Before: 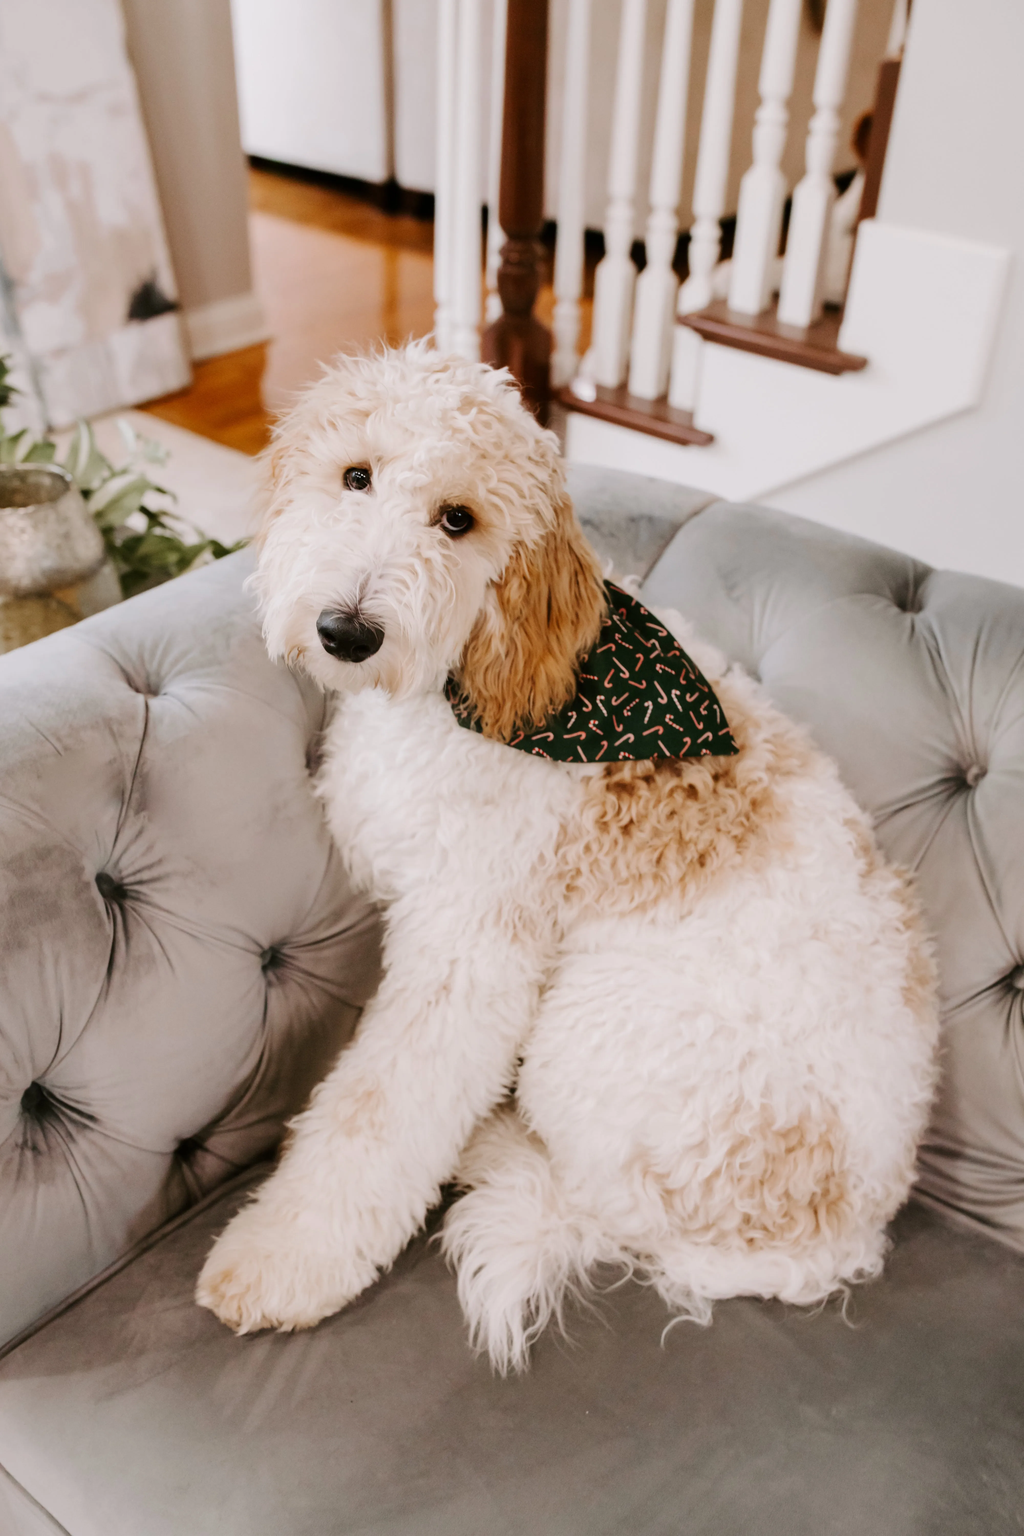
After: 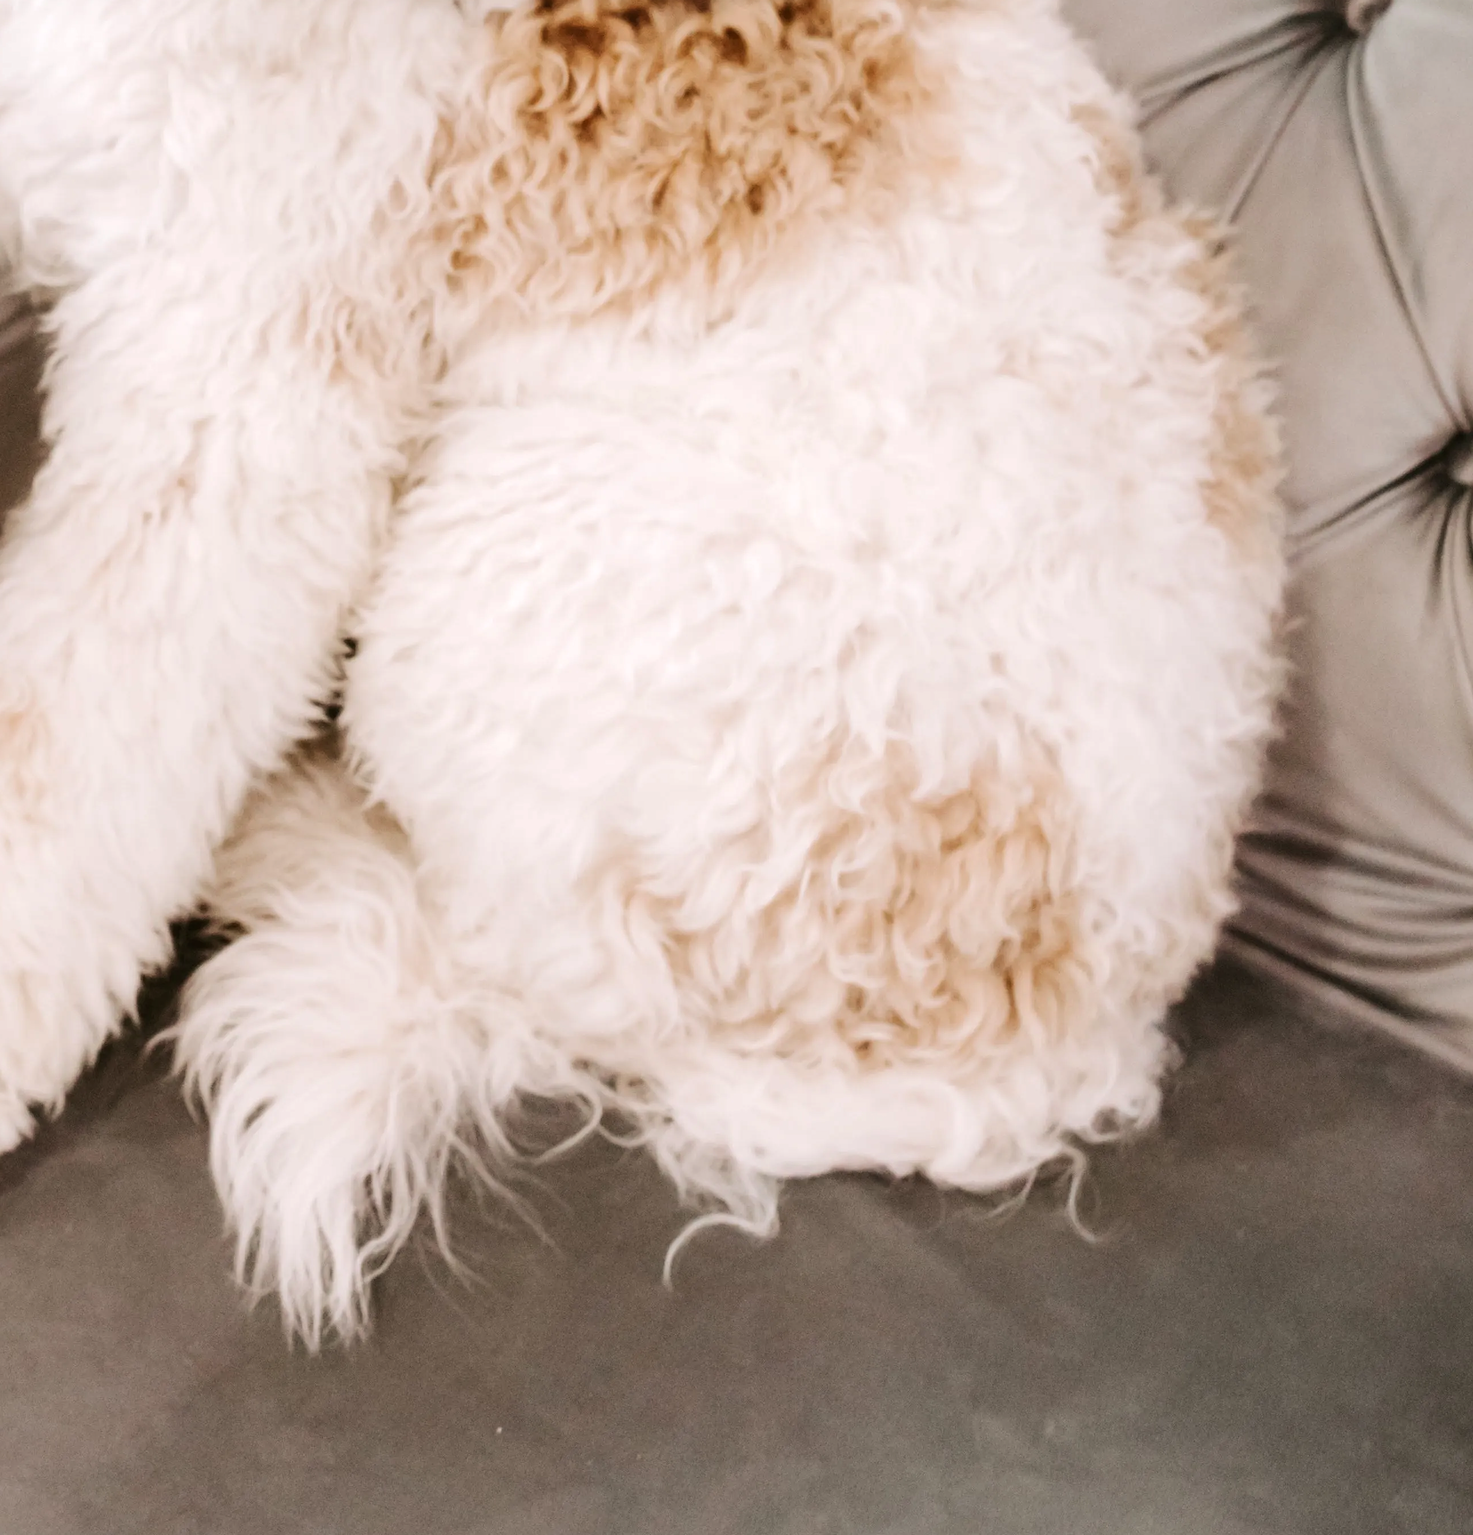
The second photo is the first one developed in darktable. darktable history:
crop and rotate: left 35.509%, top 50.238%, bottom 4.934%
sharpen: amount 0.2
tone equalizer: -8 EV -0.417 EV, -7 EV -0.389 EV, -6 EV -0.333 EV, -5 EV -0.222 EV, -3 EV 0.222 EV, -2 EV 0.333 EV, -1 EV 0.389 EV, +0 EV 0.417 EV, edges refinement/feathering 500, mask exposure compensation -1.57 EV, preserve details no
